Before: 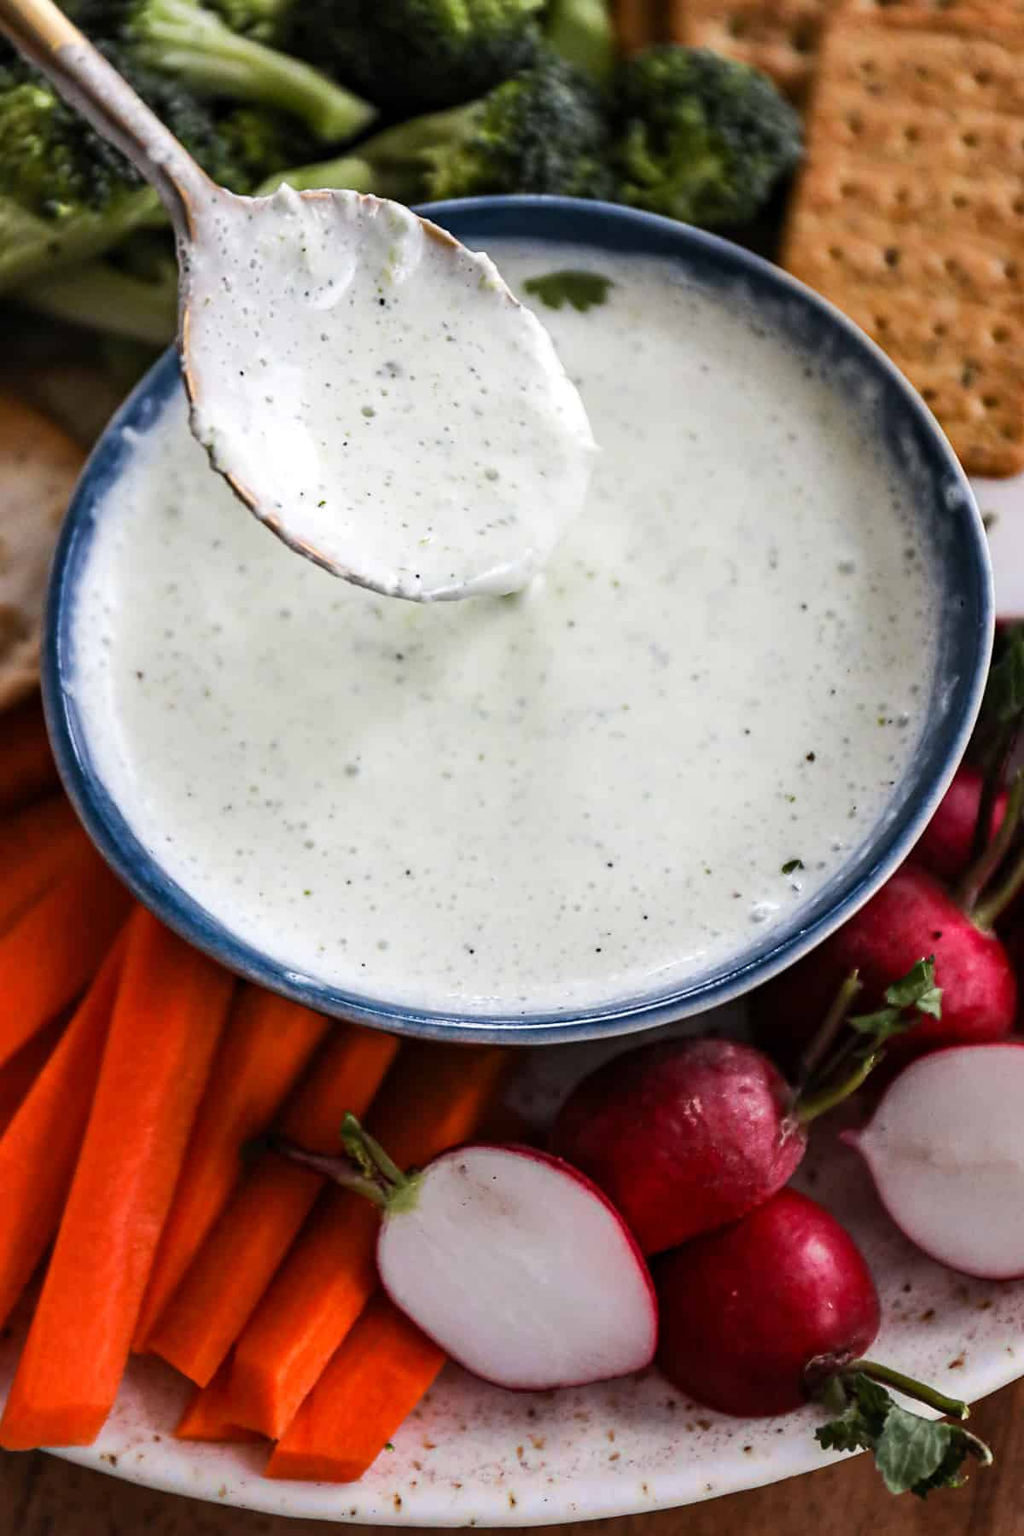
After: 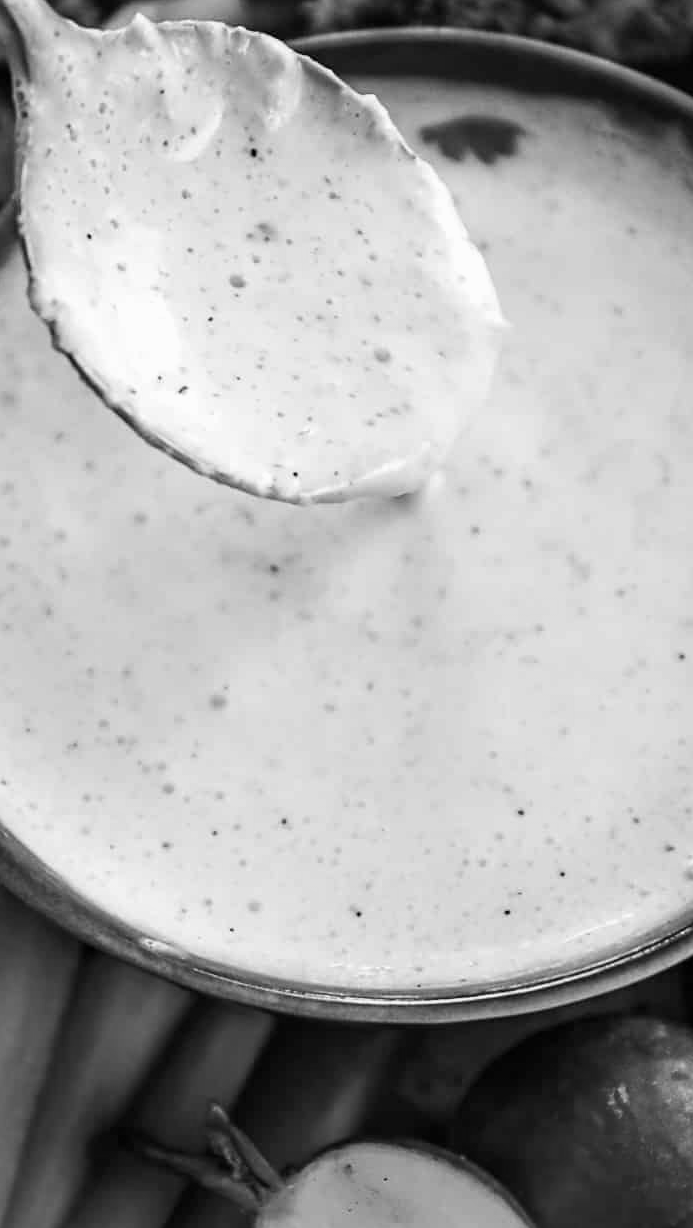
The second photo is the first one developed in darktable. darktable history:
monochrome: a 16.06, b 15.48, size 1
crop: left 16.202%, top 11.208%, right 26.045%, bottom 20.557%
